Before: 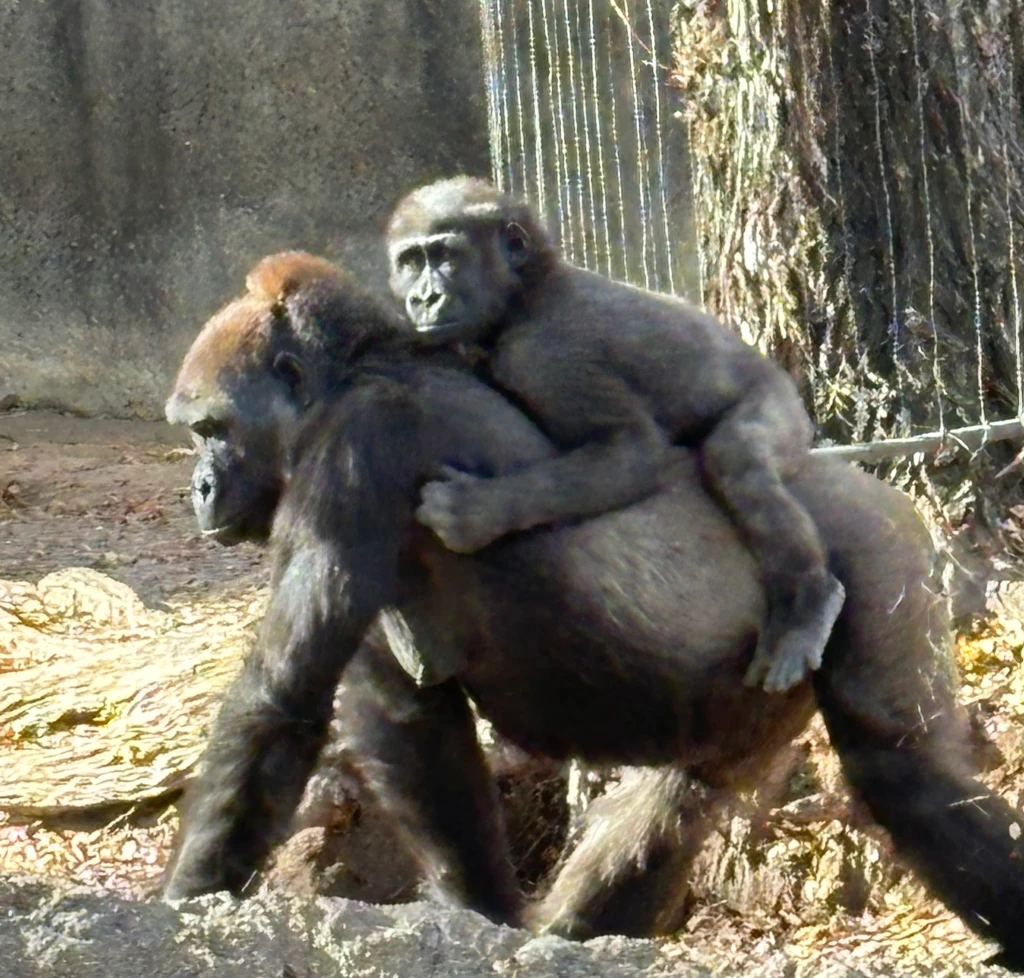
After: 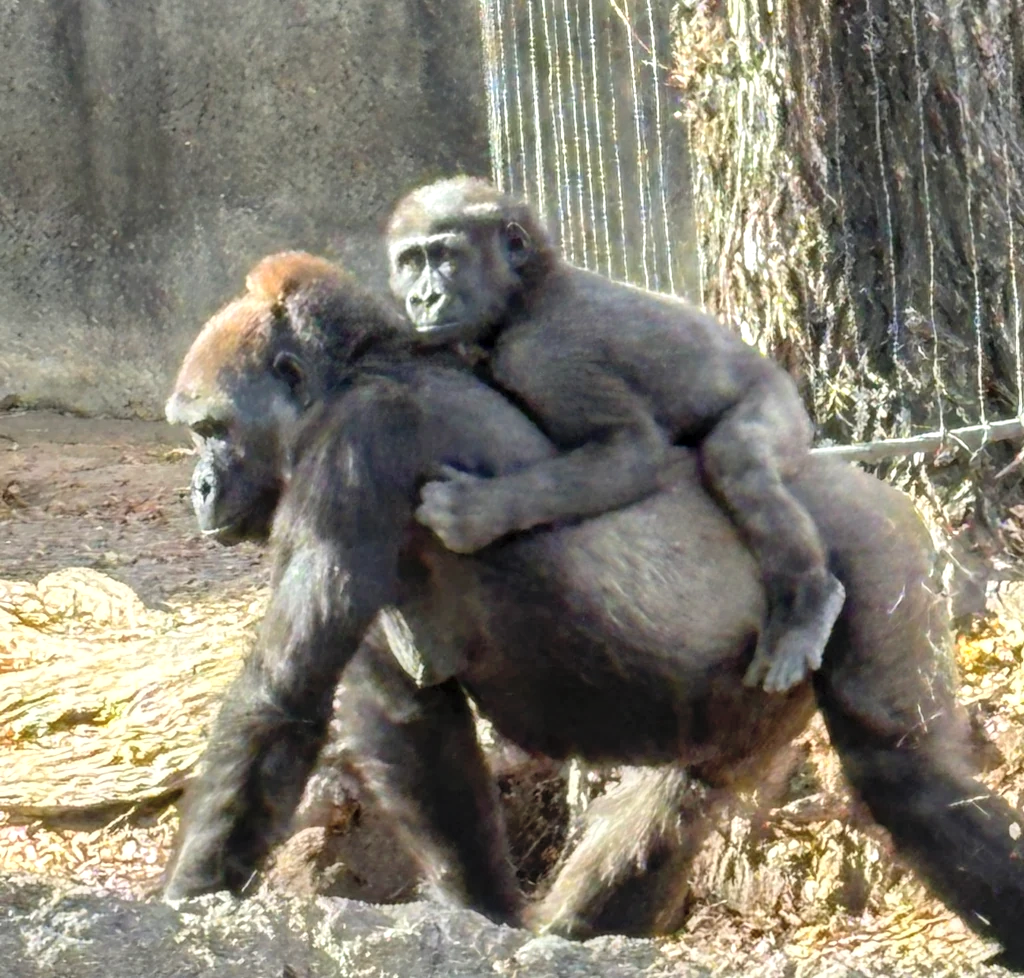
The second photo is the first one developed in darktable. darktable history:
local contrast: on, module defaults
levels: levels [0, 0.492, 0.984]
contrast brightness saturation: brightness 0.15
